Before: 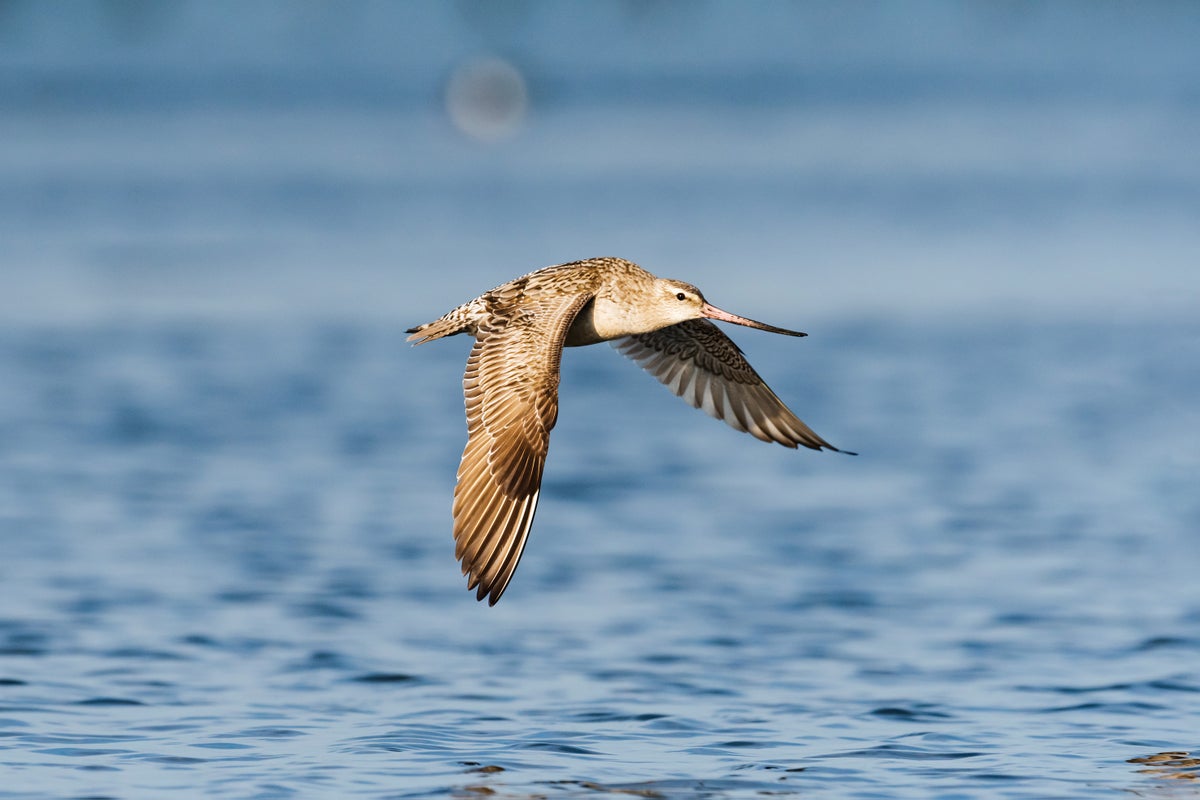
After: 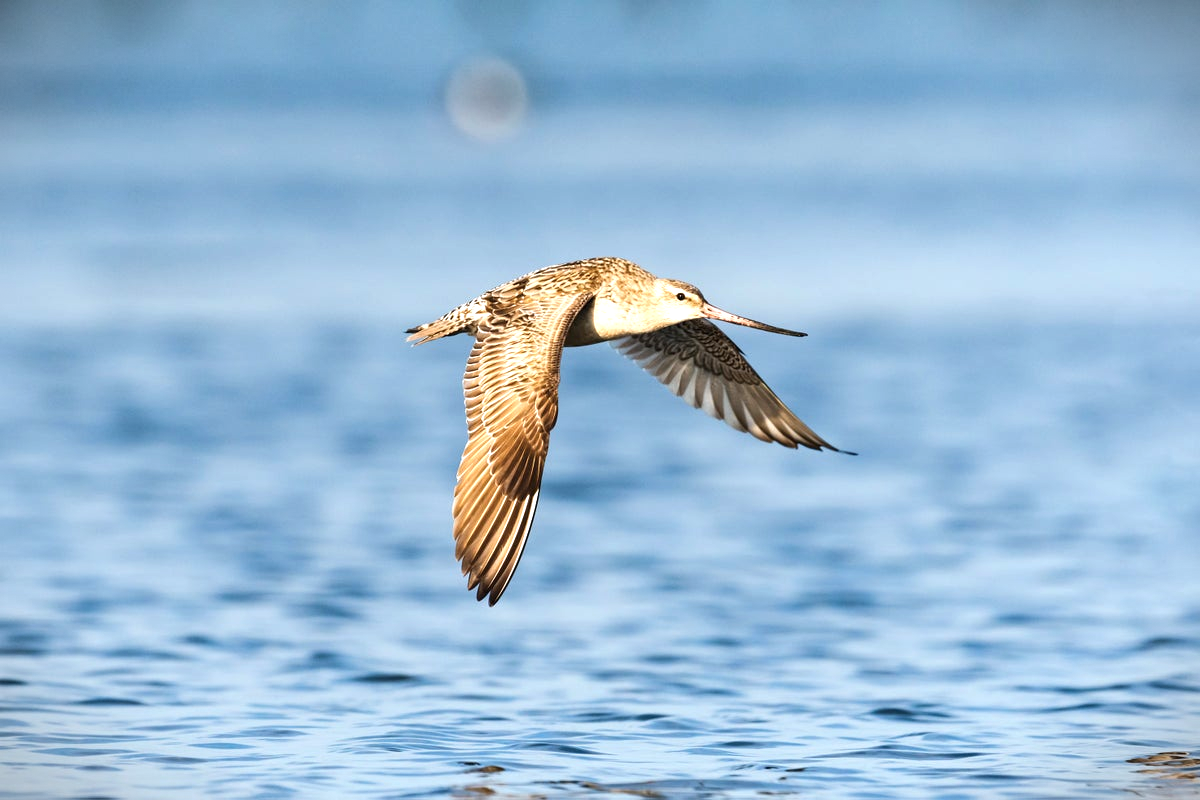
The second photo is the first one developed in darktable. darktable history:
exposure: black level correction 0, exposure 0.7 EV, compensate exposure bias true, compensate highlight preservation false
vignetting: fall-off start 100%, brightness -0.406, saturation -0.3, width/height ratio 1.324, dithering 8-bit output, unbound false
